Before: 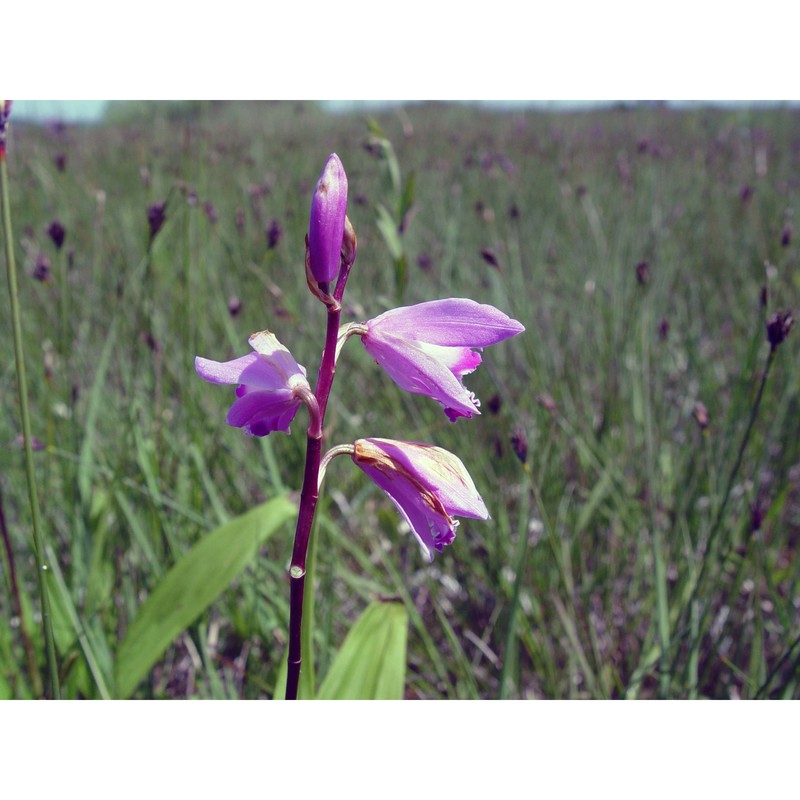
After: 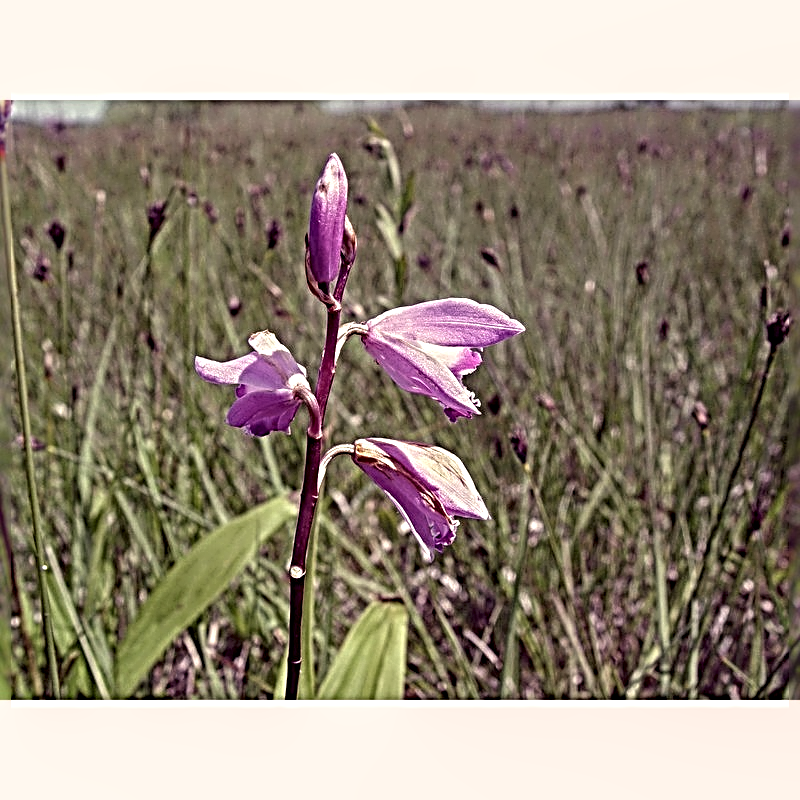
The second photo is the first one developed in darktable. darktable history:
local contrast: on, module defaults
color correction: highlights a* 10.24, highlights b* 9.77, shadows a* 7.82, shadows b* 7.93, saturation 0.786
sharpen: radius 4.016, amount 1.987
